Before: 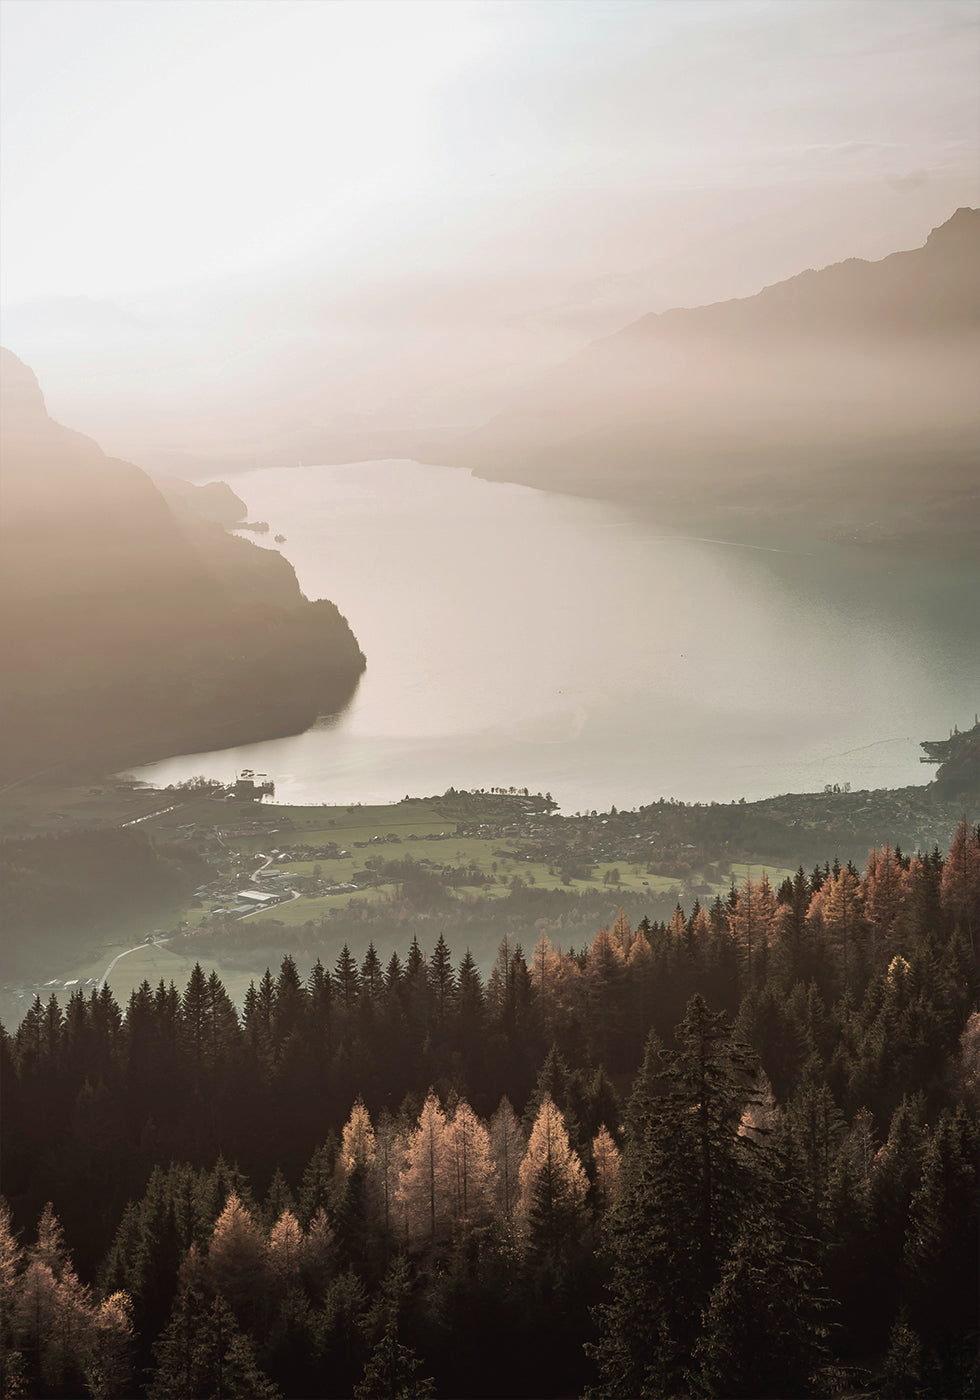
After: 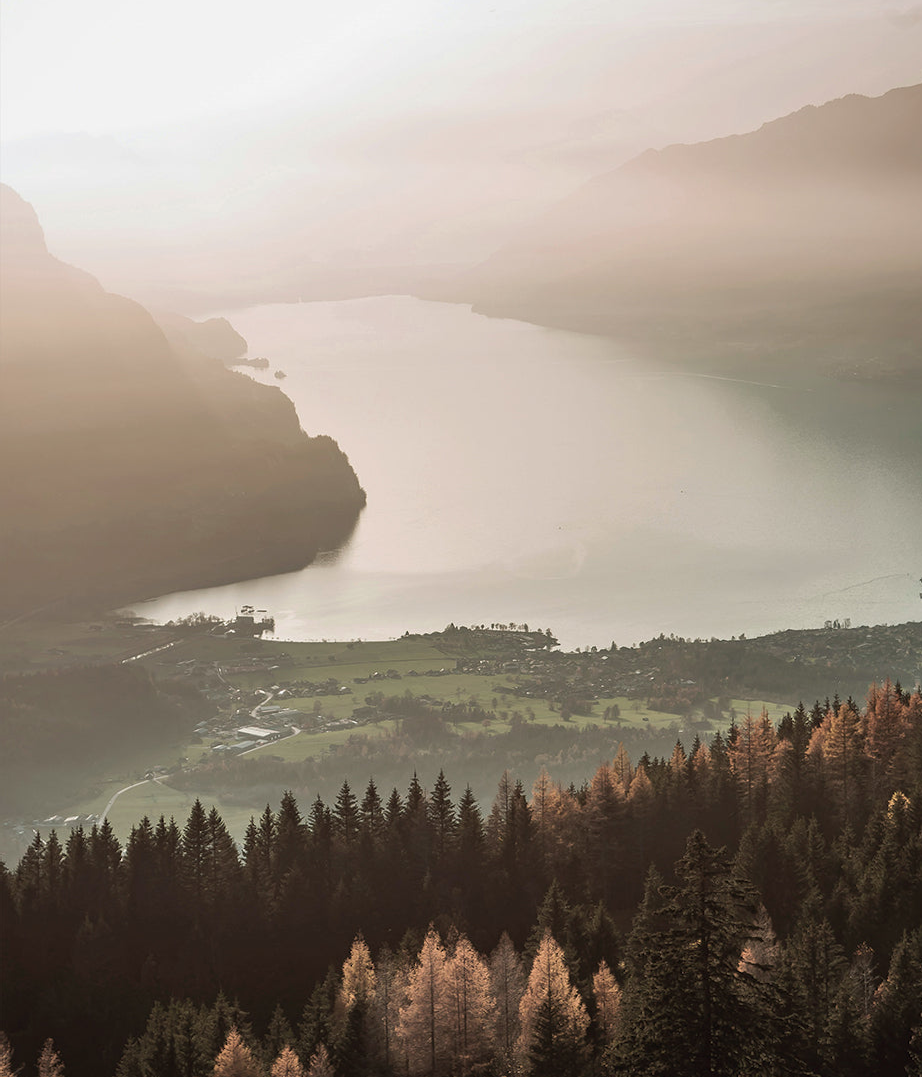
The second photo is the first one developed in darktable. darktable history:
crop and rotate: angle 0.03°, top 11.693%, right 5.771%, bottom 11.294%
